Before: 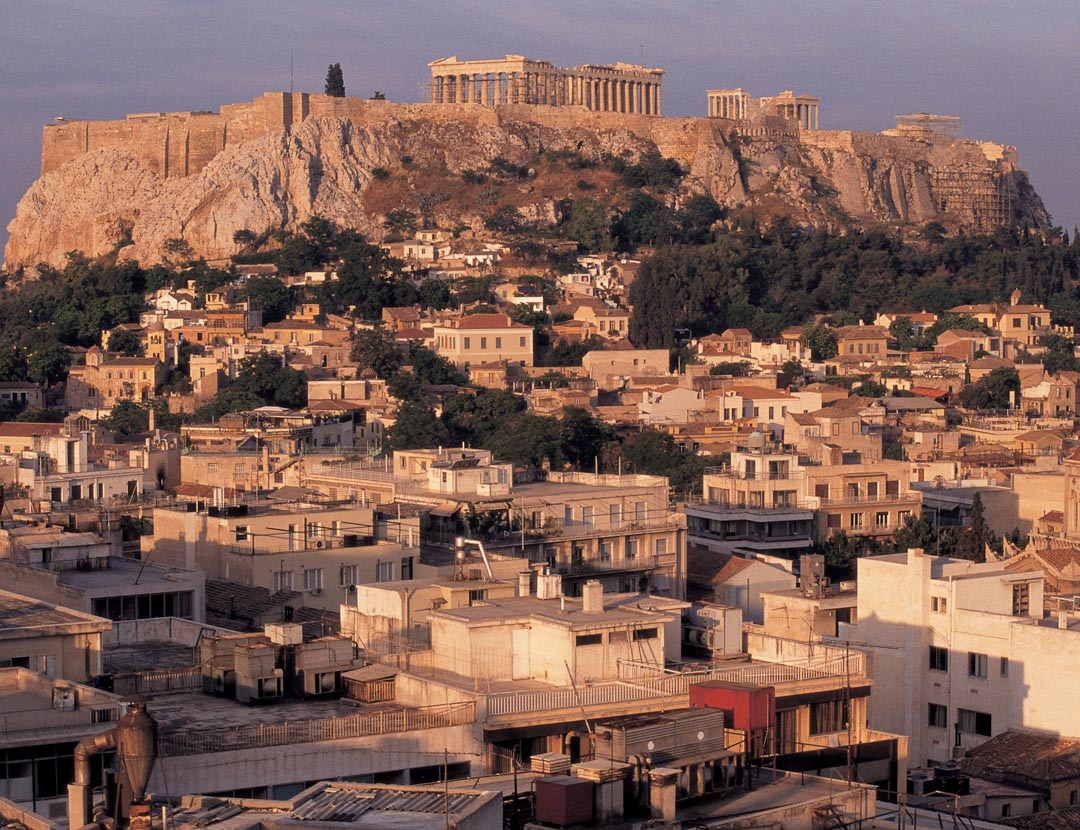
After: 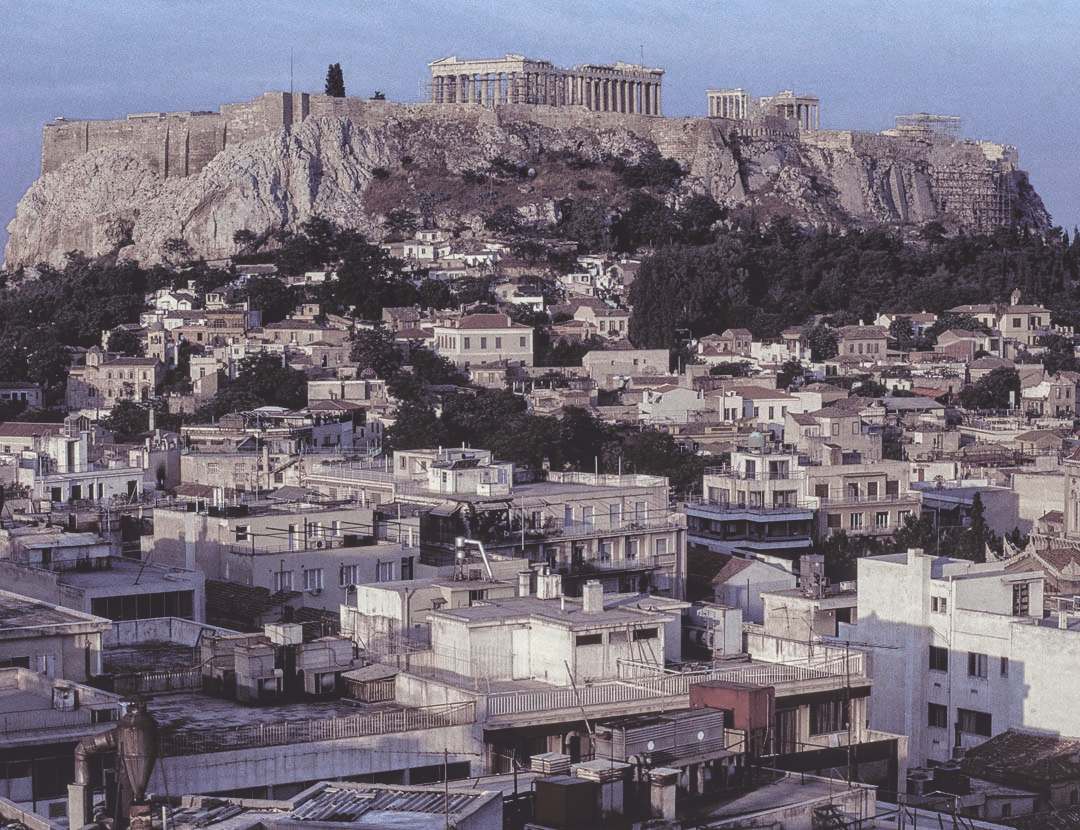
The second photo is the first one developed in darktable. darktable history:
local contrast: highlights 61%, detail 143%, midtone range 0.428
color balance: lift [1, 1.015, 1.004, 0.985], gamma [1, 0.958, 0.971, 1.042], gain [1, 0.956, 0.977, 1.044]
rgb curve: curves: ch0 [(0, 0.186) (0.314, 0.284) (0.576, 0.466) (0.805, 0.691) (0.936, 0.886)]; ch1 [(0, 0.186) (0.314, 0.284) (0.581, 0.534) (0.771, 0.746) (0.936, 0.958)]; ch2 [(0, 0.216) (0.275, 0.39) (1, 1)], mode RGB, independent channels, compensate middle gray true, preserve colors none
white balance: red 1.011, blue 0.982
shadows and highlights: shadows 20.91, highlights -35.45, soften with gaussian
color zones: curves: ch0 [(0, 0.613) (0.01, 0.613) (0.245, 0.448) (0.498, 0.529) (0.642, 0.665) (0.879, 0.777) (0.99, 0.613)]; ch1 [(0, 0.272) (0.219, 0.127) (0.724, 0.346)]
